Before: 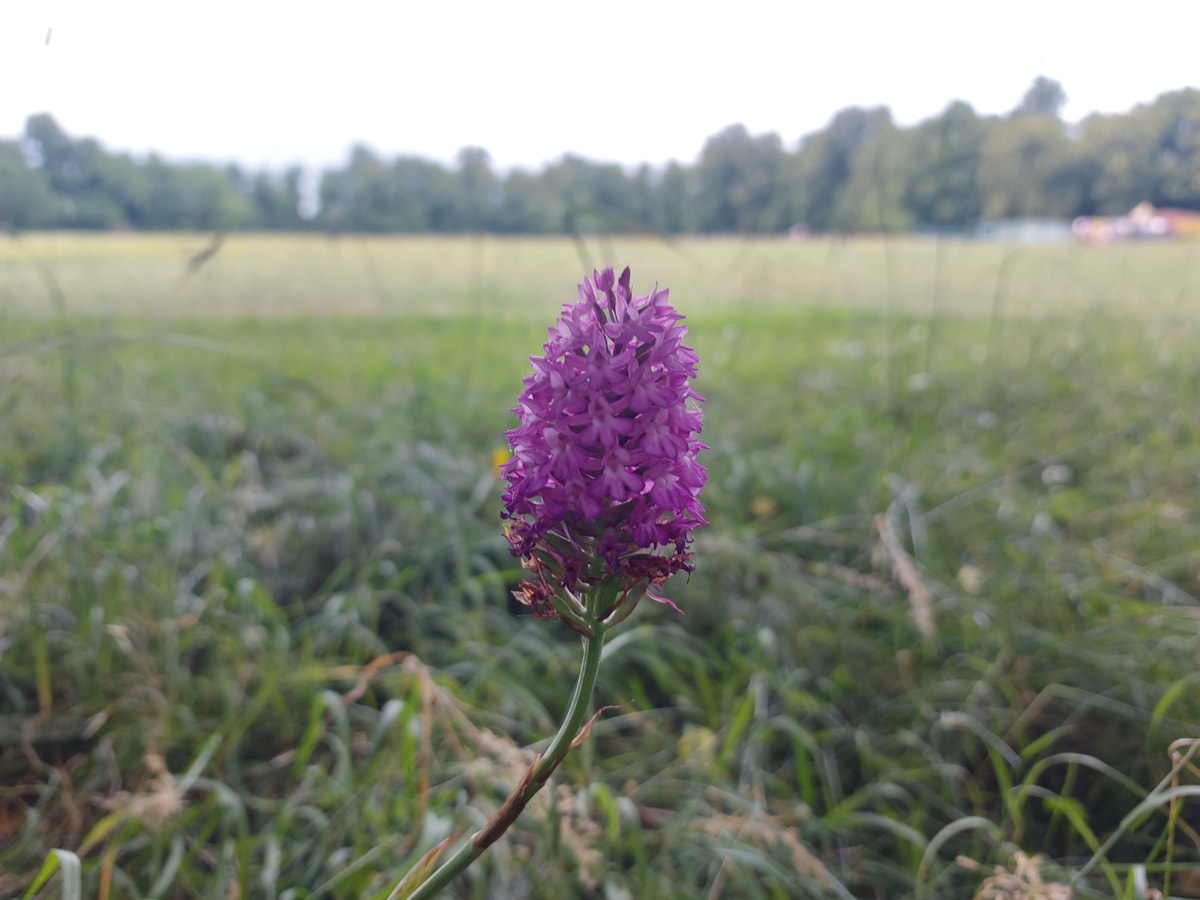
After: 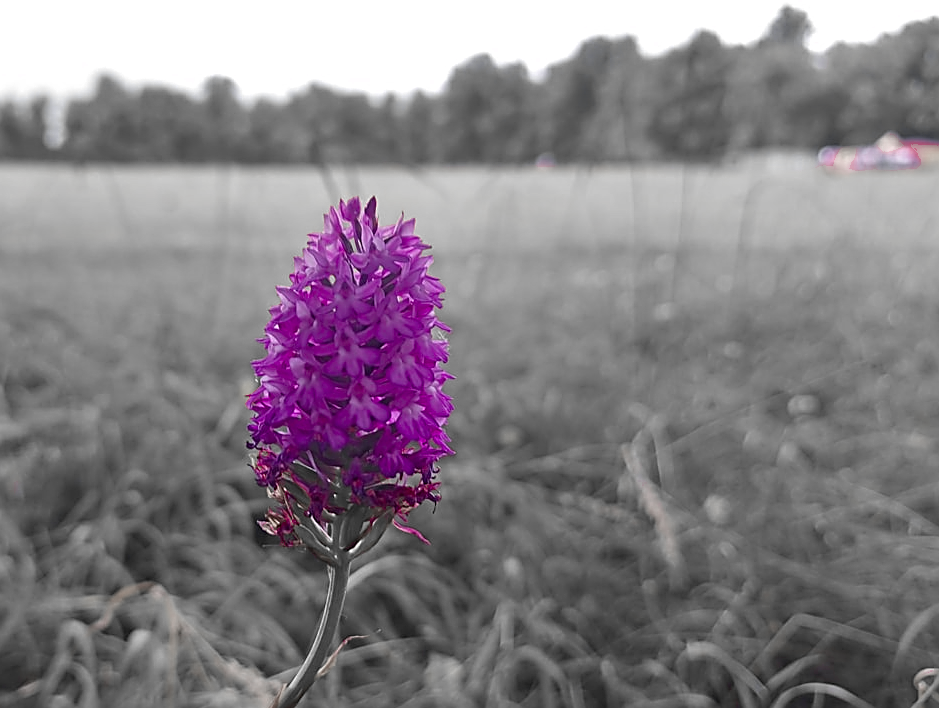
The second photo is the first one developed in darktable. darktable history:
color zones: curves: ch0 [(0, 0.278) (0.143, 0.5) (0.286, 0.5) (0.429, 0.5) (0.571, 0.5) (0.714, 0.5) (0.857, 0.5) (1, 0.5)]; ch1 [(0, 1) (0.143, 0.165) (0.286, 0) (0.429, 0) (0.571, 0) (0.714, 0) (0.857, 0.5) (1, 0.5)]; ch2 [(0, 0.508) (0.143, 0.5) (0.286, 0.5) (0.429, 0.5) (0.571, 0.5) (0.714, 0.5) (0.857, 0.5) (1, 0.5)]
crop and rotate: left 21.227%, top 7.779%, right 0.459%, bottom 13.483%
sharpen: amount 0.983
shadows and highlights: white point adjustment 0.061, soften with gaussian
